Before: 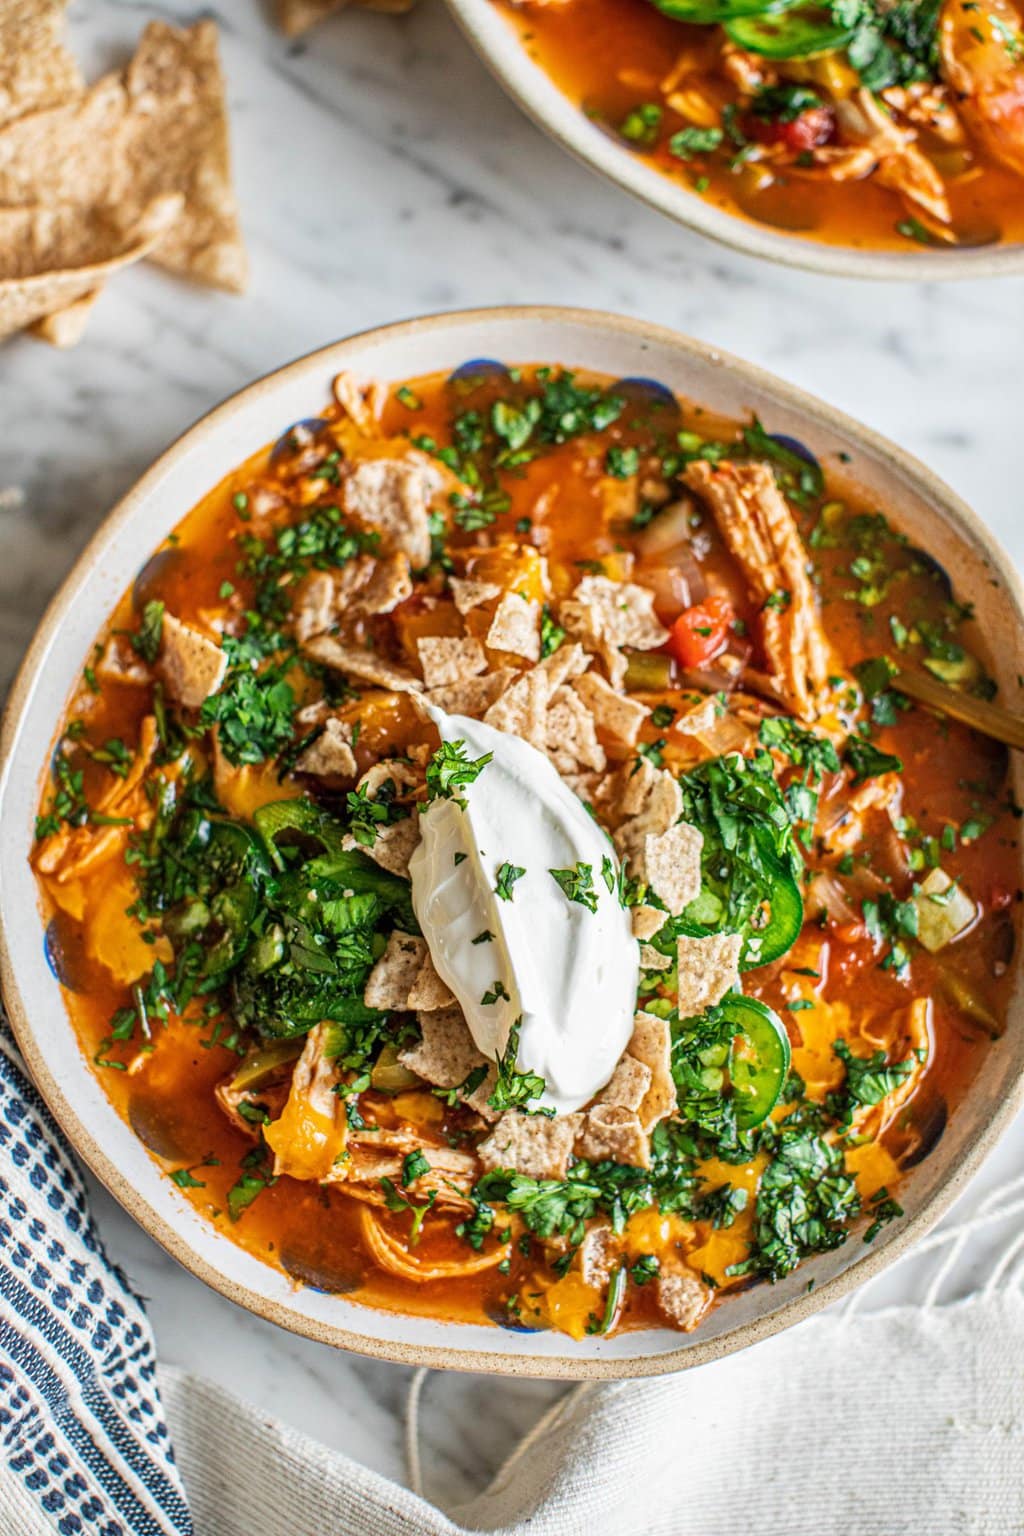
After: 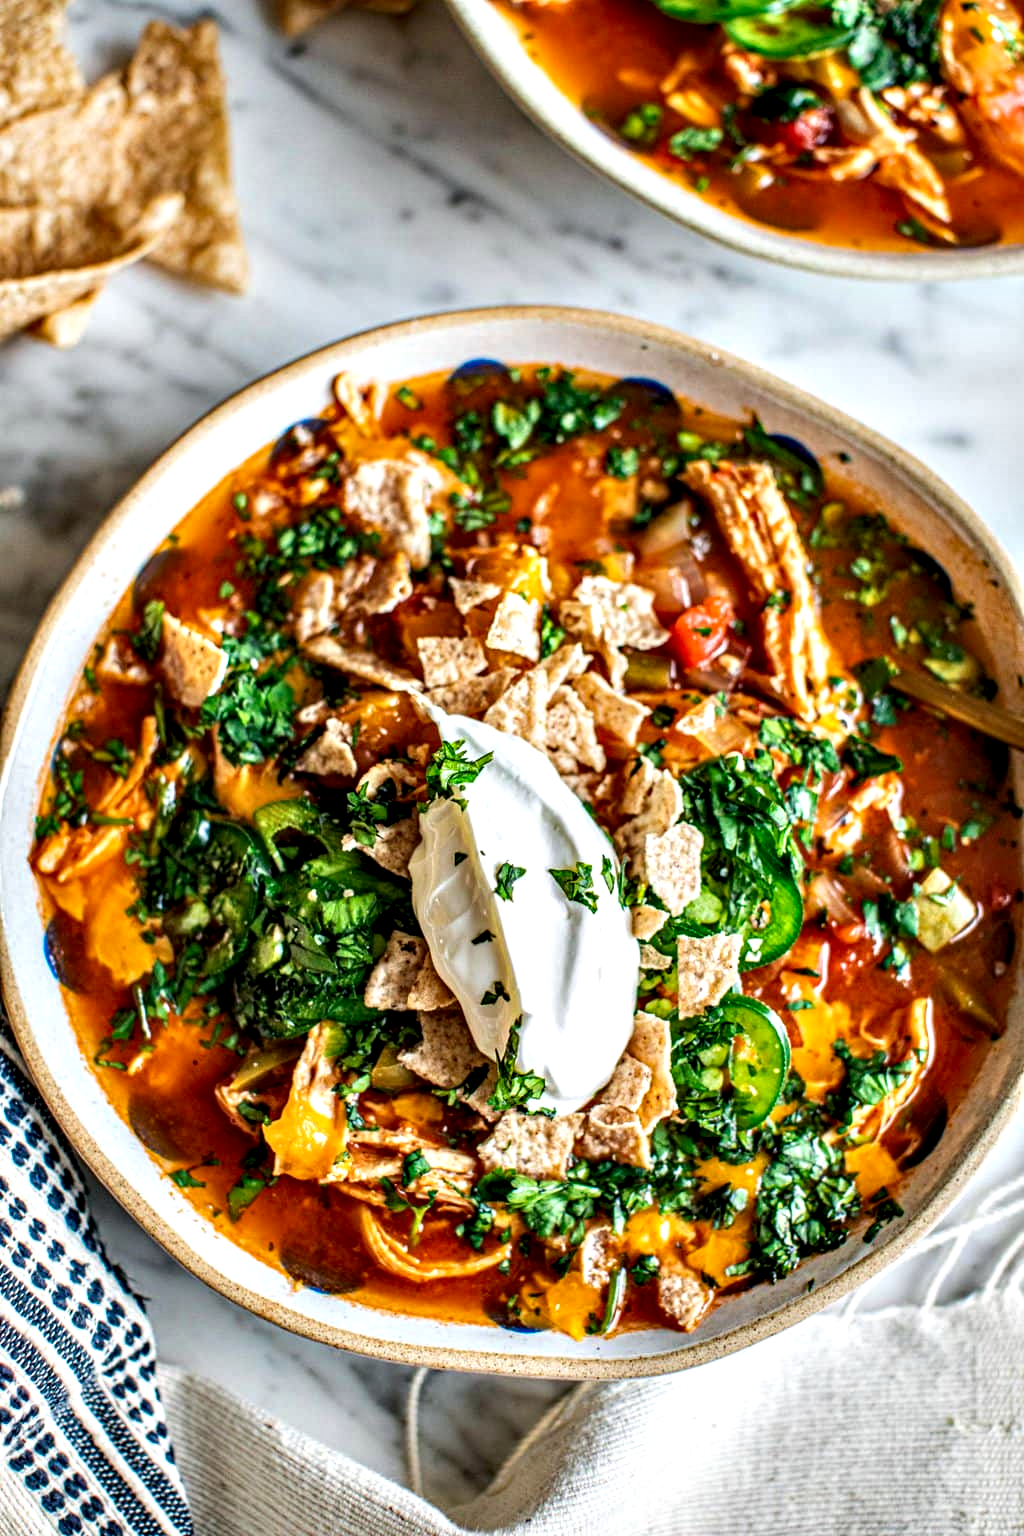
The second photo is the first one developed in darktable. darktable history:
contrast equalizer: y [[0.6 ×6], [0.55 ×6], [0 ×6], [0 ×6], [0 ×6]]
haze removal: compatibility mode true, adaptive false
